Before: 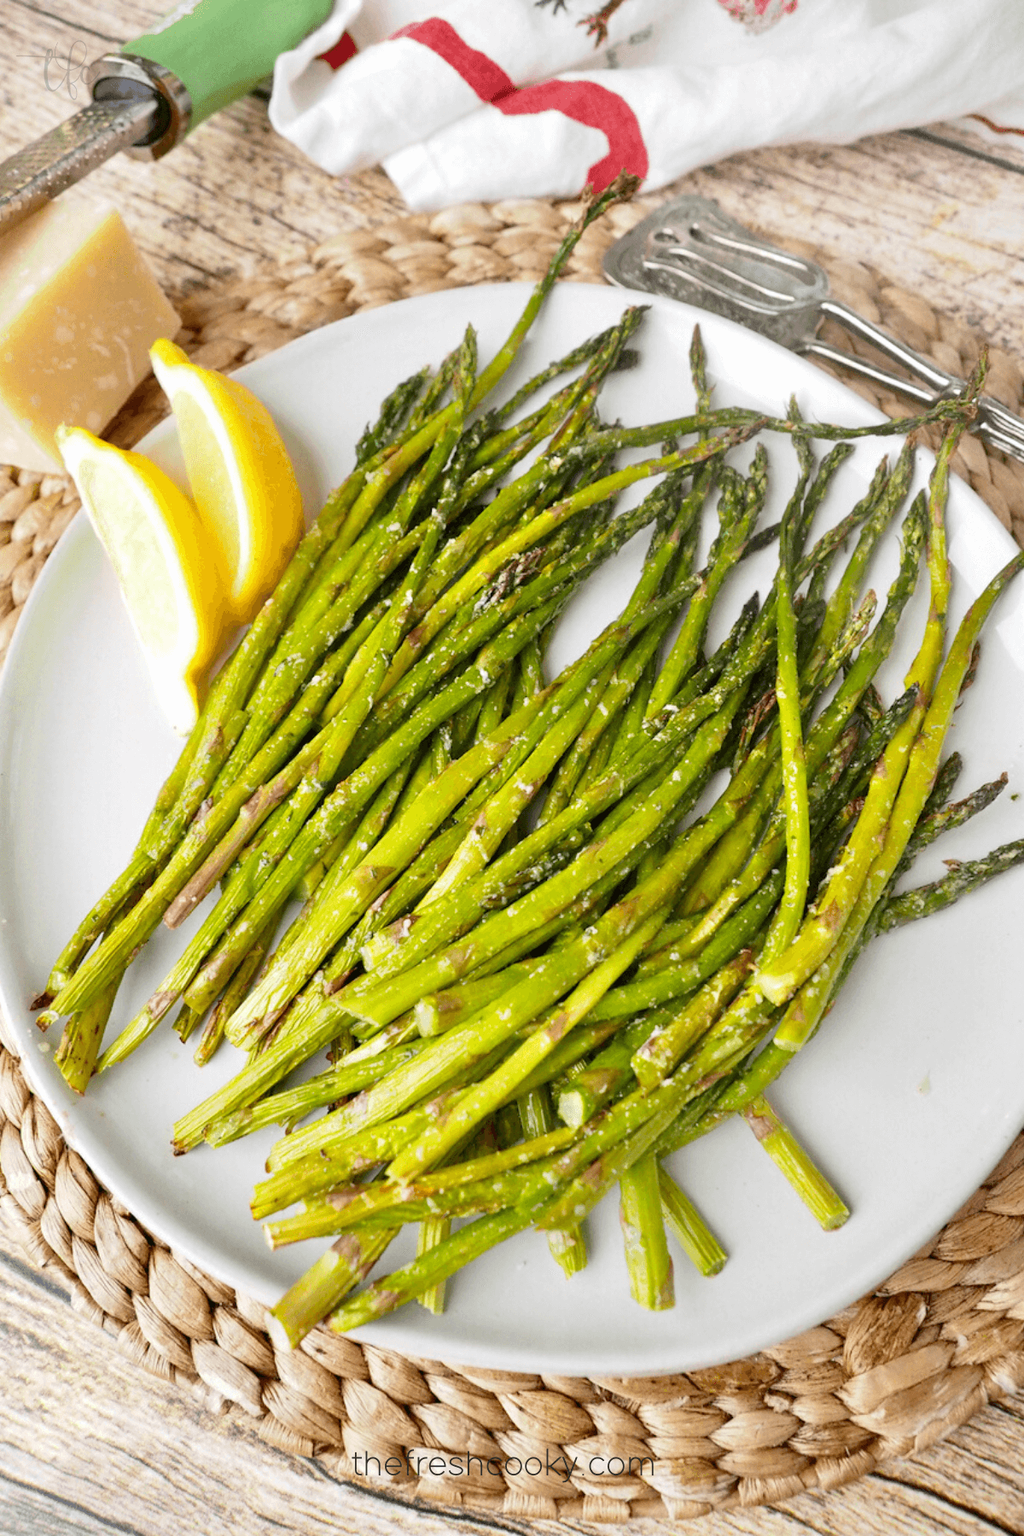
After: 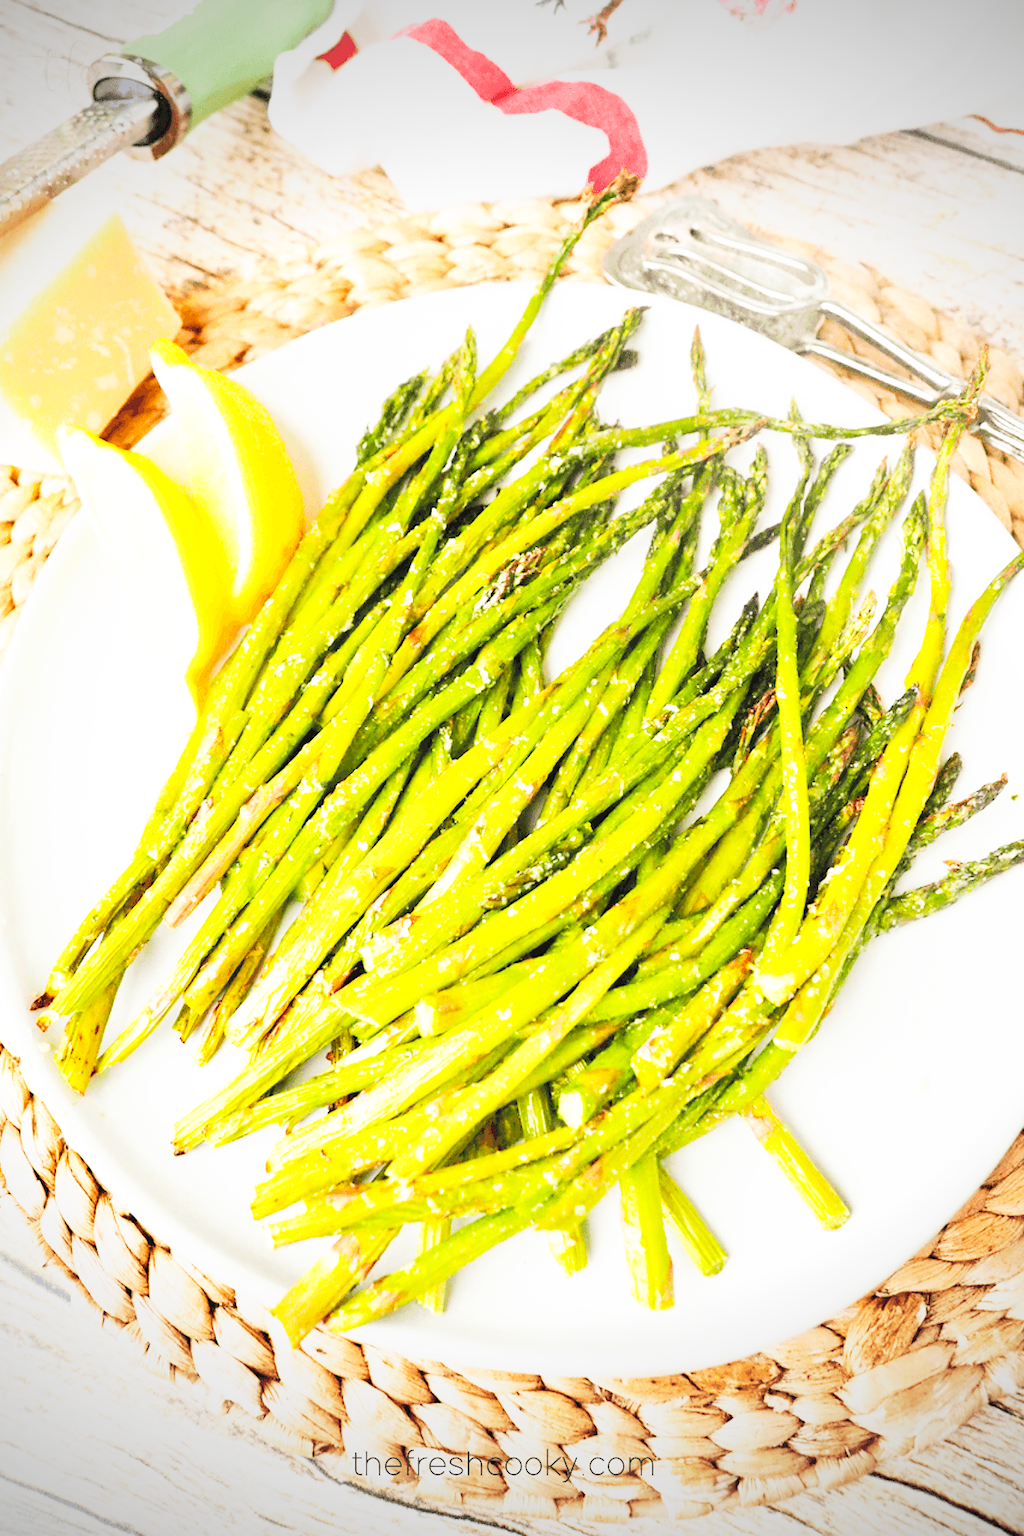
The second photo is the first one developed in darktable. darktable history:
contrast brightness saturation: contrast 0.102, brightness 0.294, saturation 0.139
base curve: curves: ch0 [(0, 0) (0.007, 0.004) (0.027, 0.03) (0.046, 0.07) (0.207, 0.54) (0.442, 0.872) (0.673, 0.972) (1, 1)], preserve colors none
vignetting: width/height ratio 1.101
